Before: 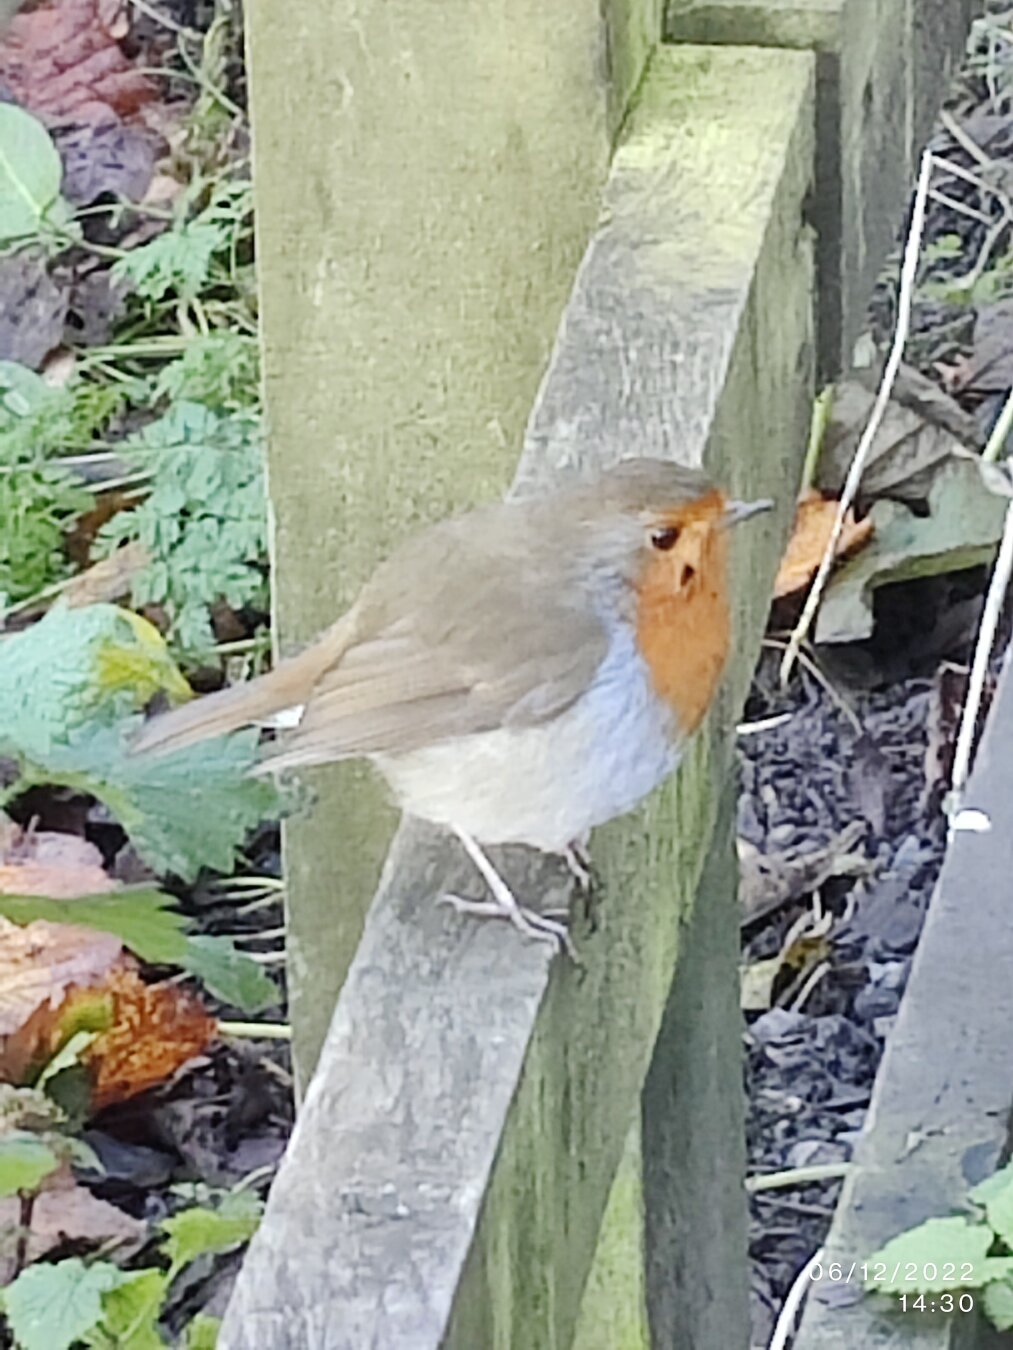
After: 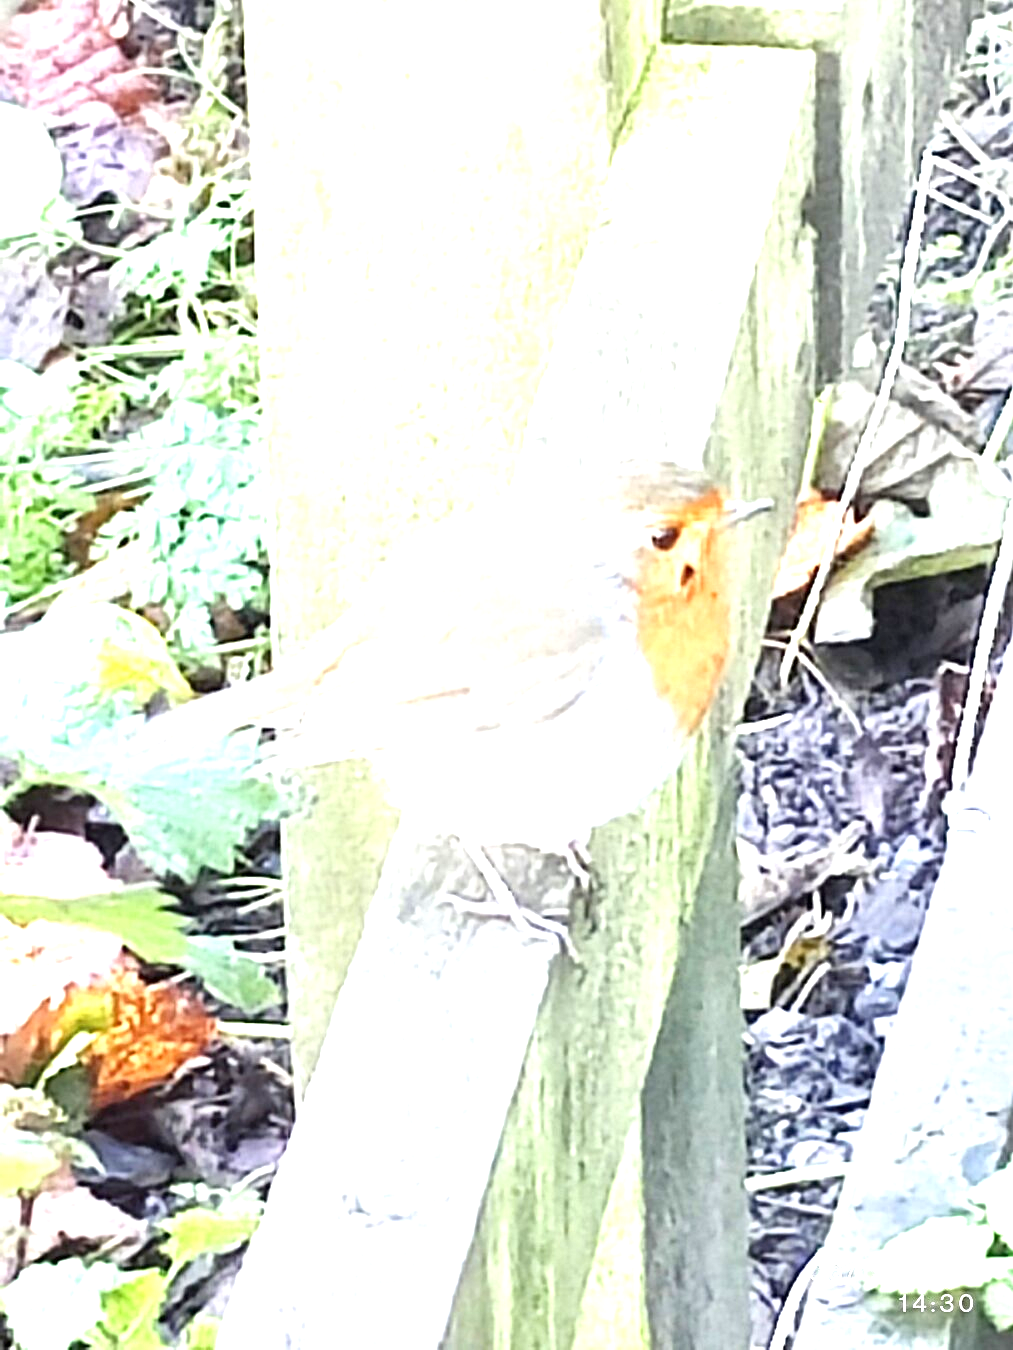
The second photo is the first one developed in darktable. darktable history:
exposure: black level correction 0.001, exposure 1.636 EV, compensate highlight preservation false
